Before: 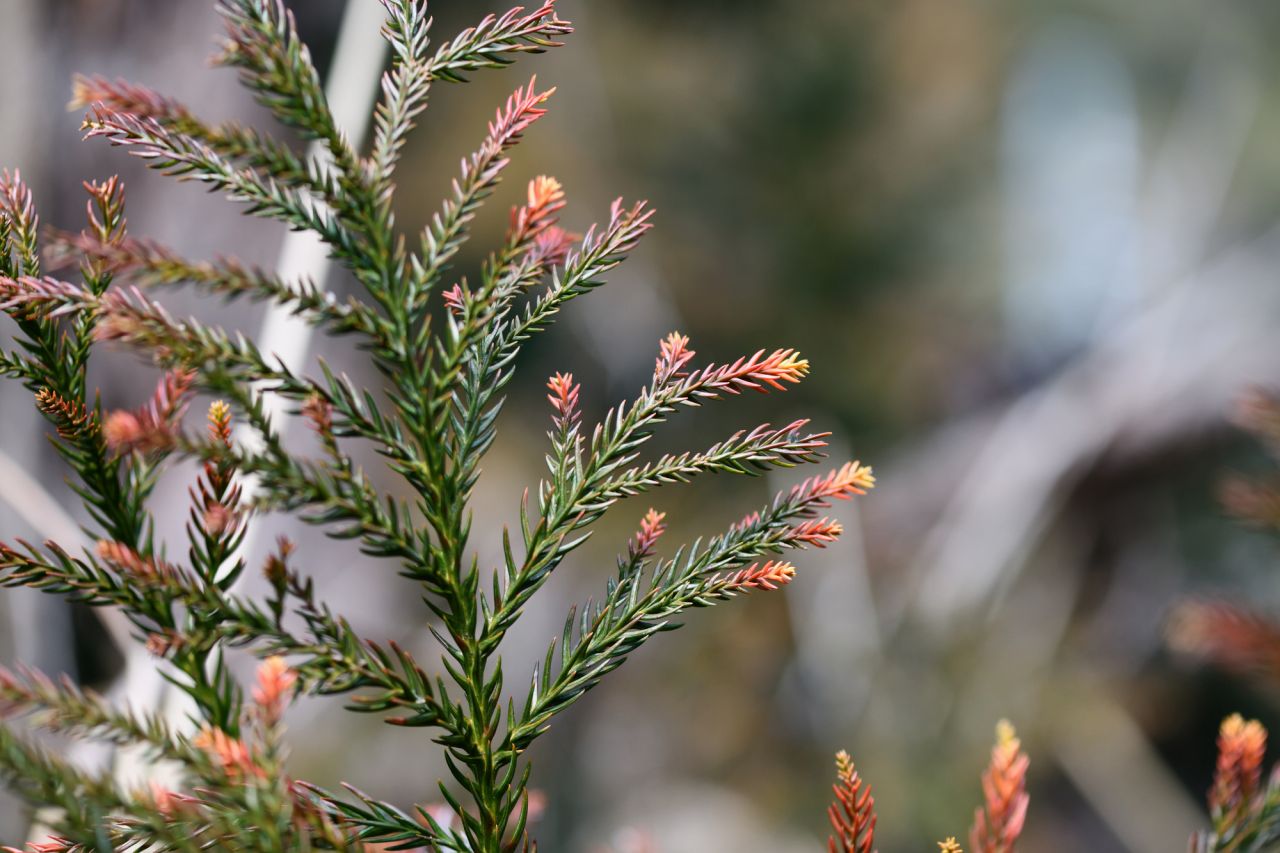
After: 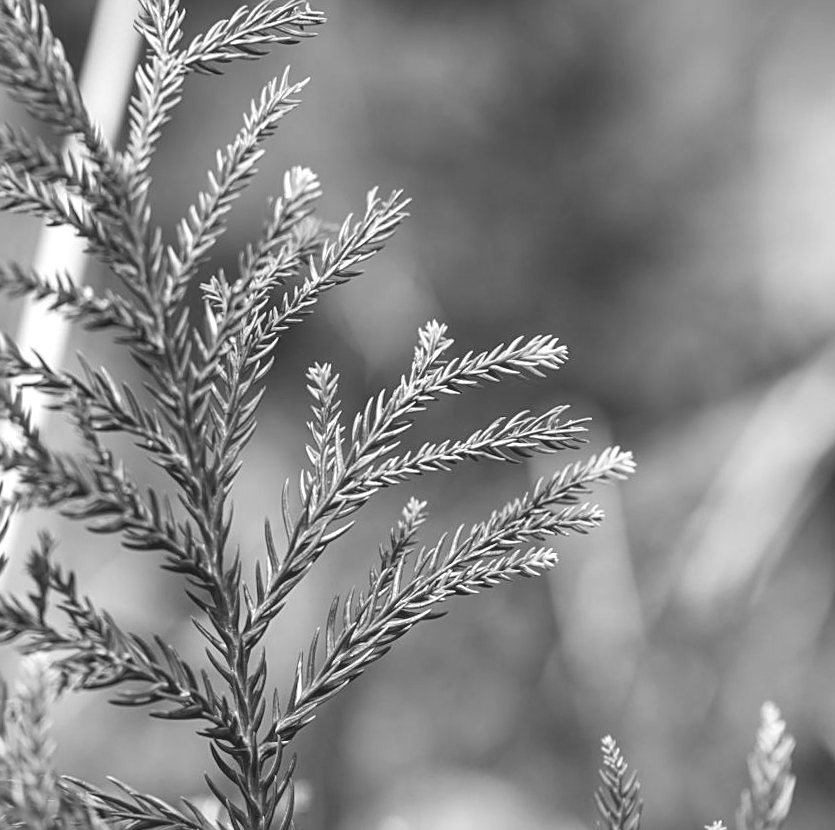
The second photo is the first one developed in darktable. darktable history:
rotate and perspective: rotation -1°, crop left 0.011, crop right 0.989, crop top 0.025, crop bottom 0.975
color balance rgb: global vibrance 1%, saturation formula JzAzBz (2021)
monochrome: a 32, b 64, size 2.3
local contrast: on, module defaults
crop and rotate: left 18.442%, right 15.508%
sharpen: on, module defaults
contrast brightness saturation: contrast -0.26, saturation -0.43
exposure: black level correction 0, exposure 0.9 EV, compensate highlight preservation false
